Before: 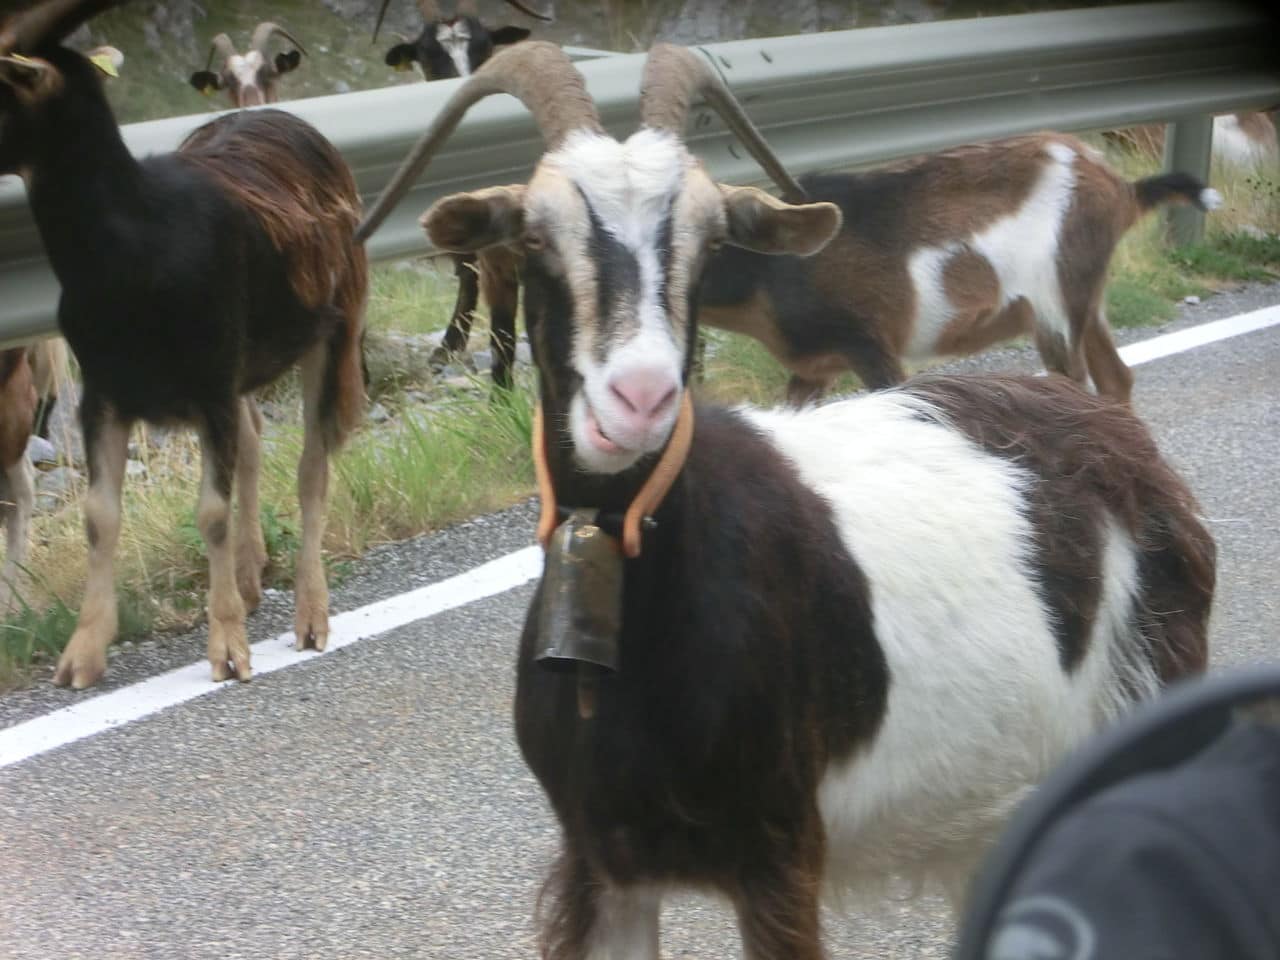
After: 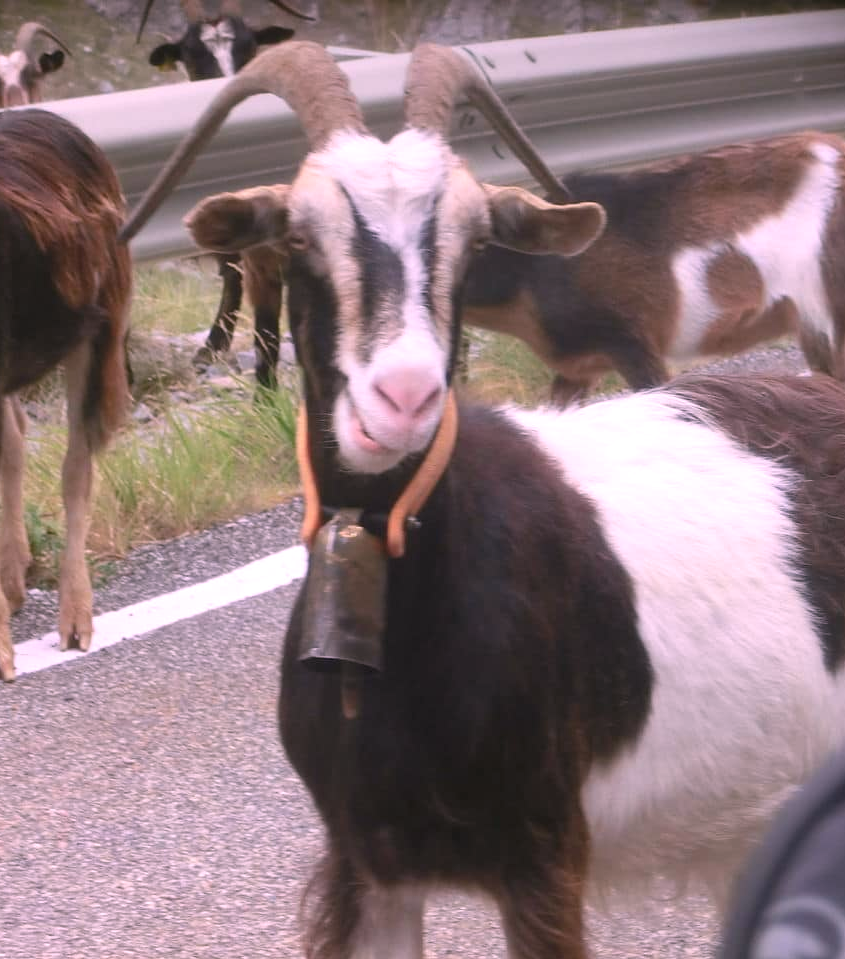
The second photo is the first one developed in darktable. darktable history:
crop and rotate: left 18.442%, right 15.508%
white balance: red 1.188, blue 1.11
